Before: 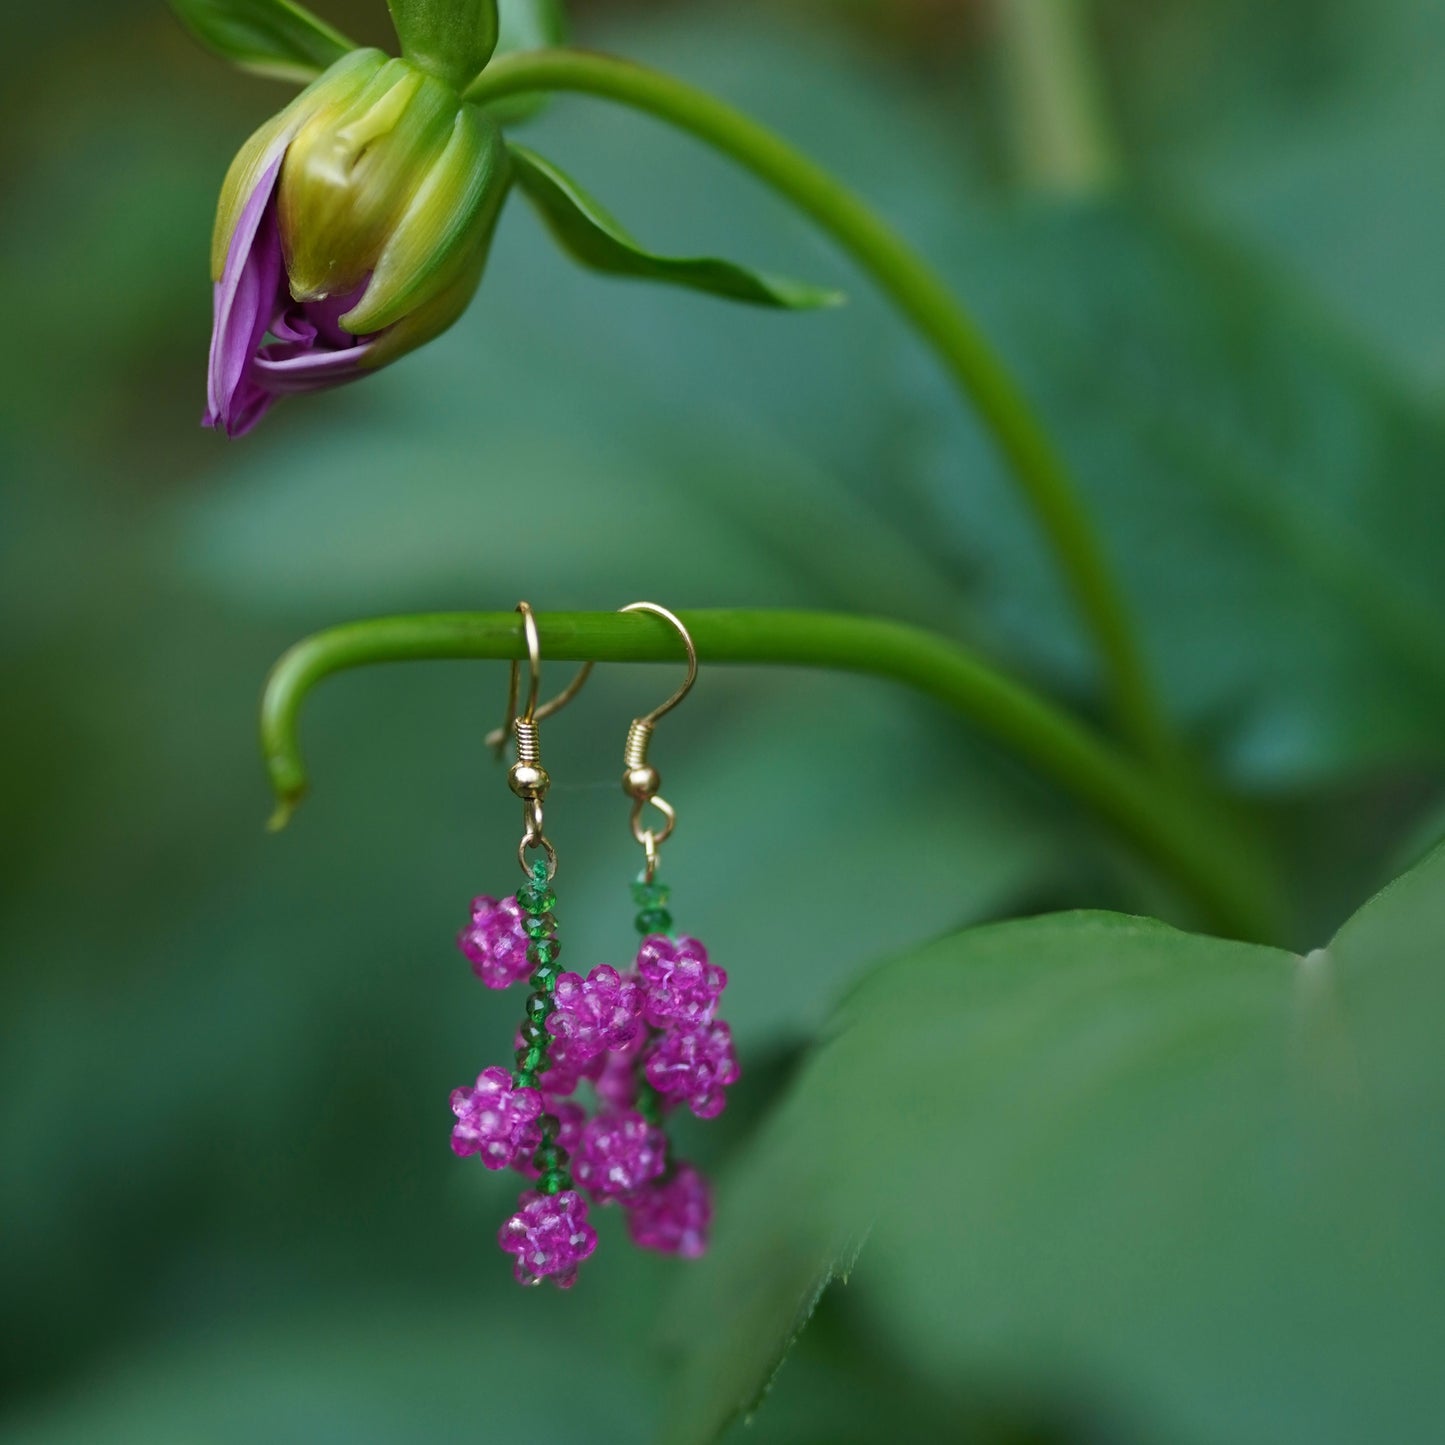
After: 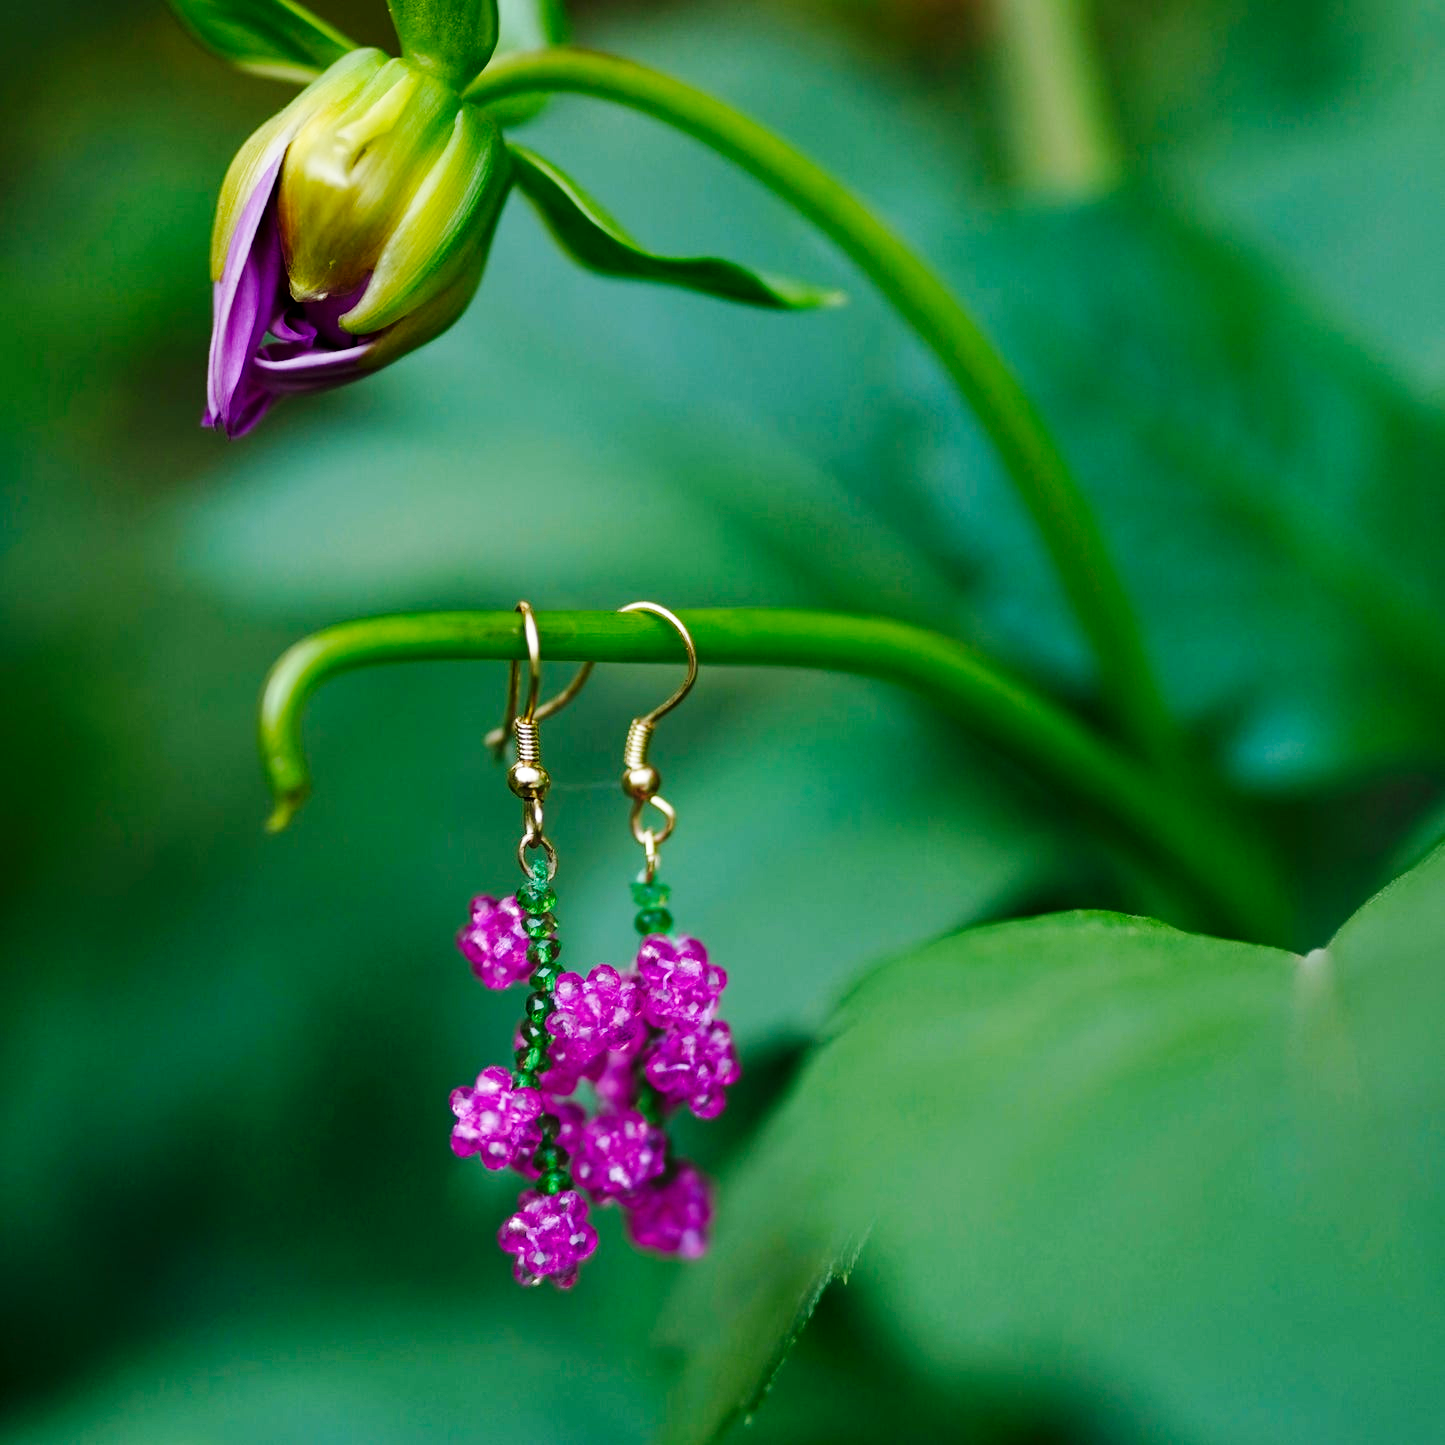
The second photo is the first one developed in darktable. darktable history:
base curve: curves: ch0 [(0, 0) (0.036, 0.025) (0.121, 0.166) (0.206, 0.329) (0.605, 0.79) (1, 1)], preserve colors none
exposure: black level correction 0.007, exposure 0.093 EV, compensate highlight preservation false
tone equalizer: on, module defaults
